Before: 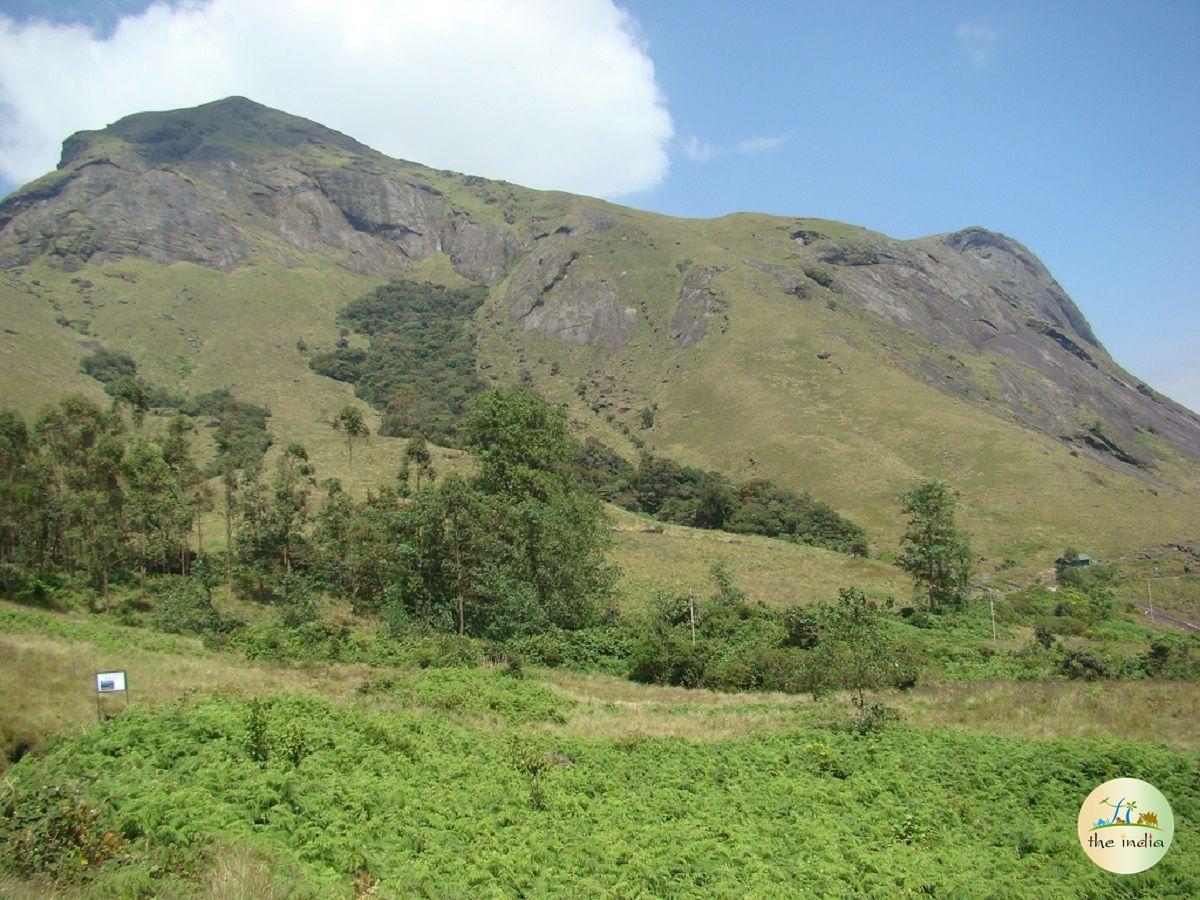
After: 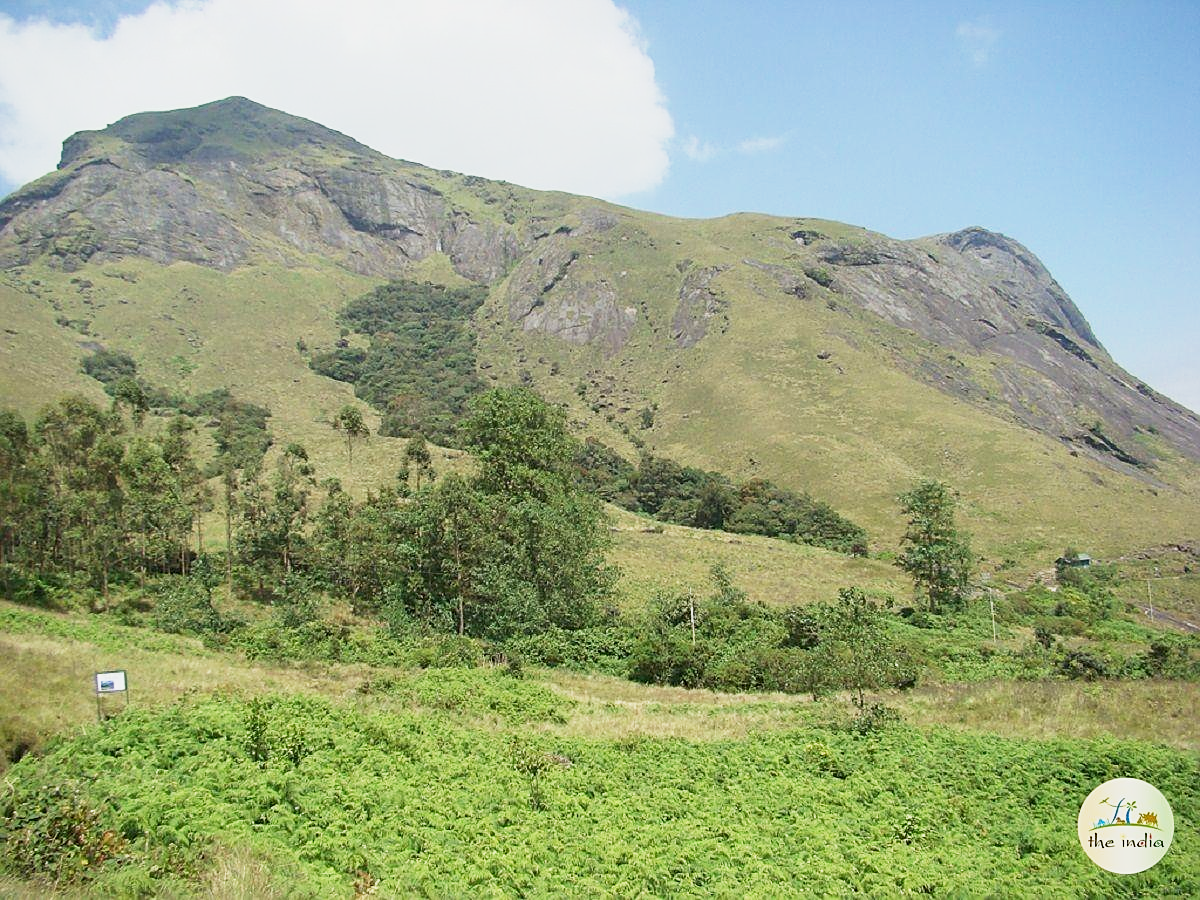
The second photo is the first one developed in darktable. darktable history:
base curve: curves: ch0 [(0, 0) (0.088, 0.125) (0.176, 0.251) (0.354, 0.501) (0.613, 0.749) (1, 0.877)], preserve colors none
sharpen: on, module defaults
